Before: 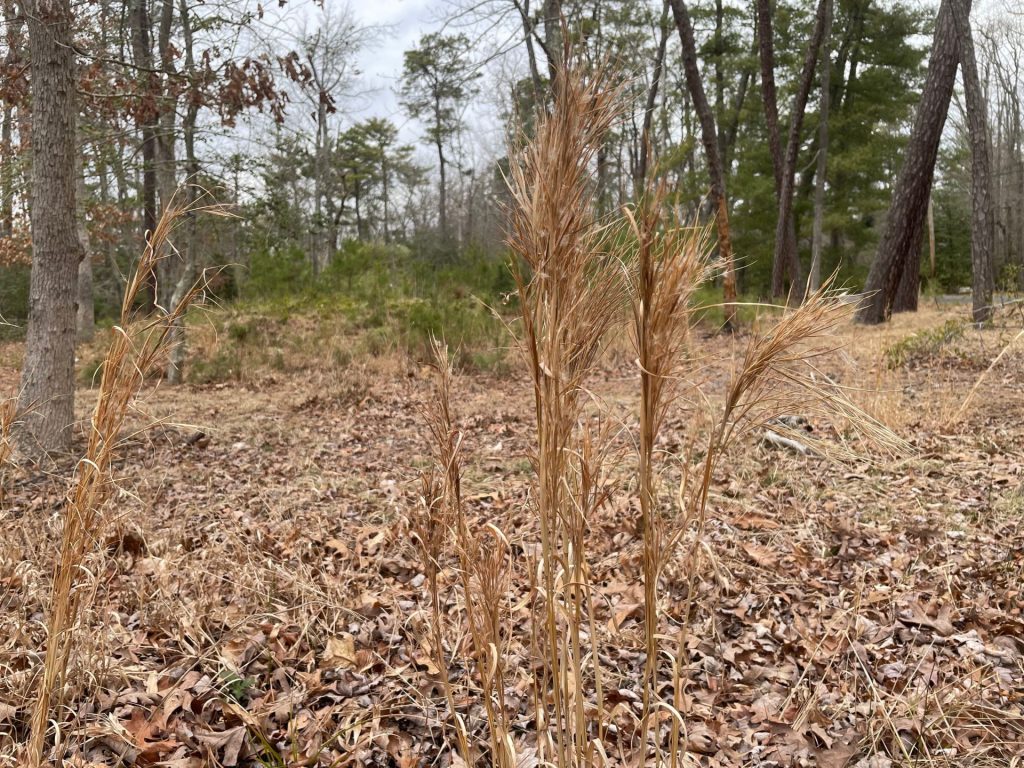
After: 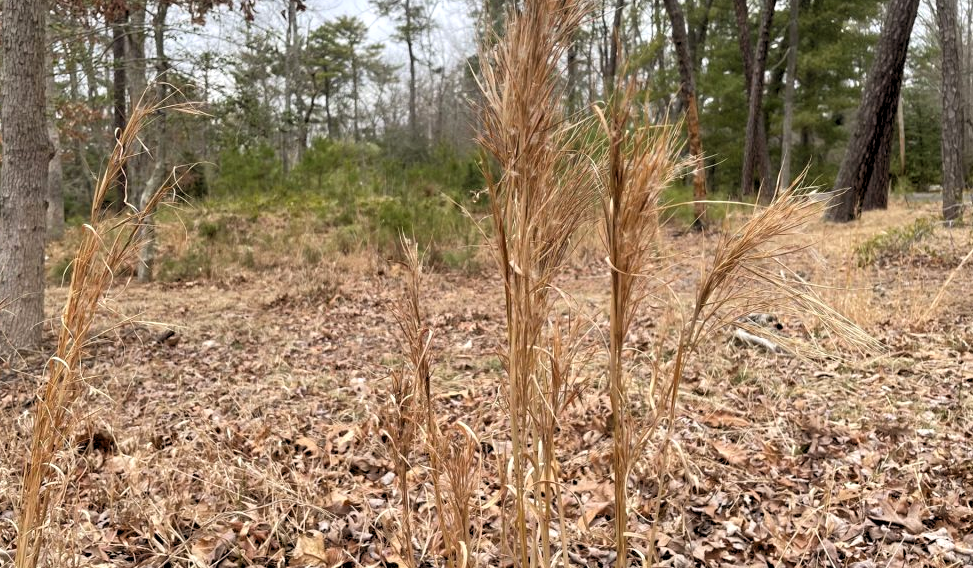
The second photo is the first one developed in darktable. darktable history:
rgb levels: levels [[0.01, 0.419, 0.839], [0, 0.5, 1], [0, 0.5, 1]]
crop and rotate: left 2.991%, top 13.302%, right 1.981%, bottom 12.636%
